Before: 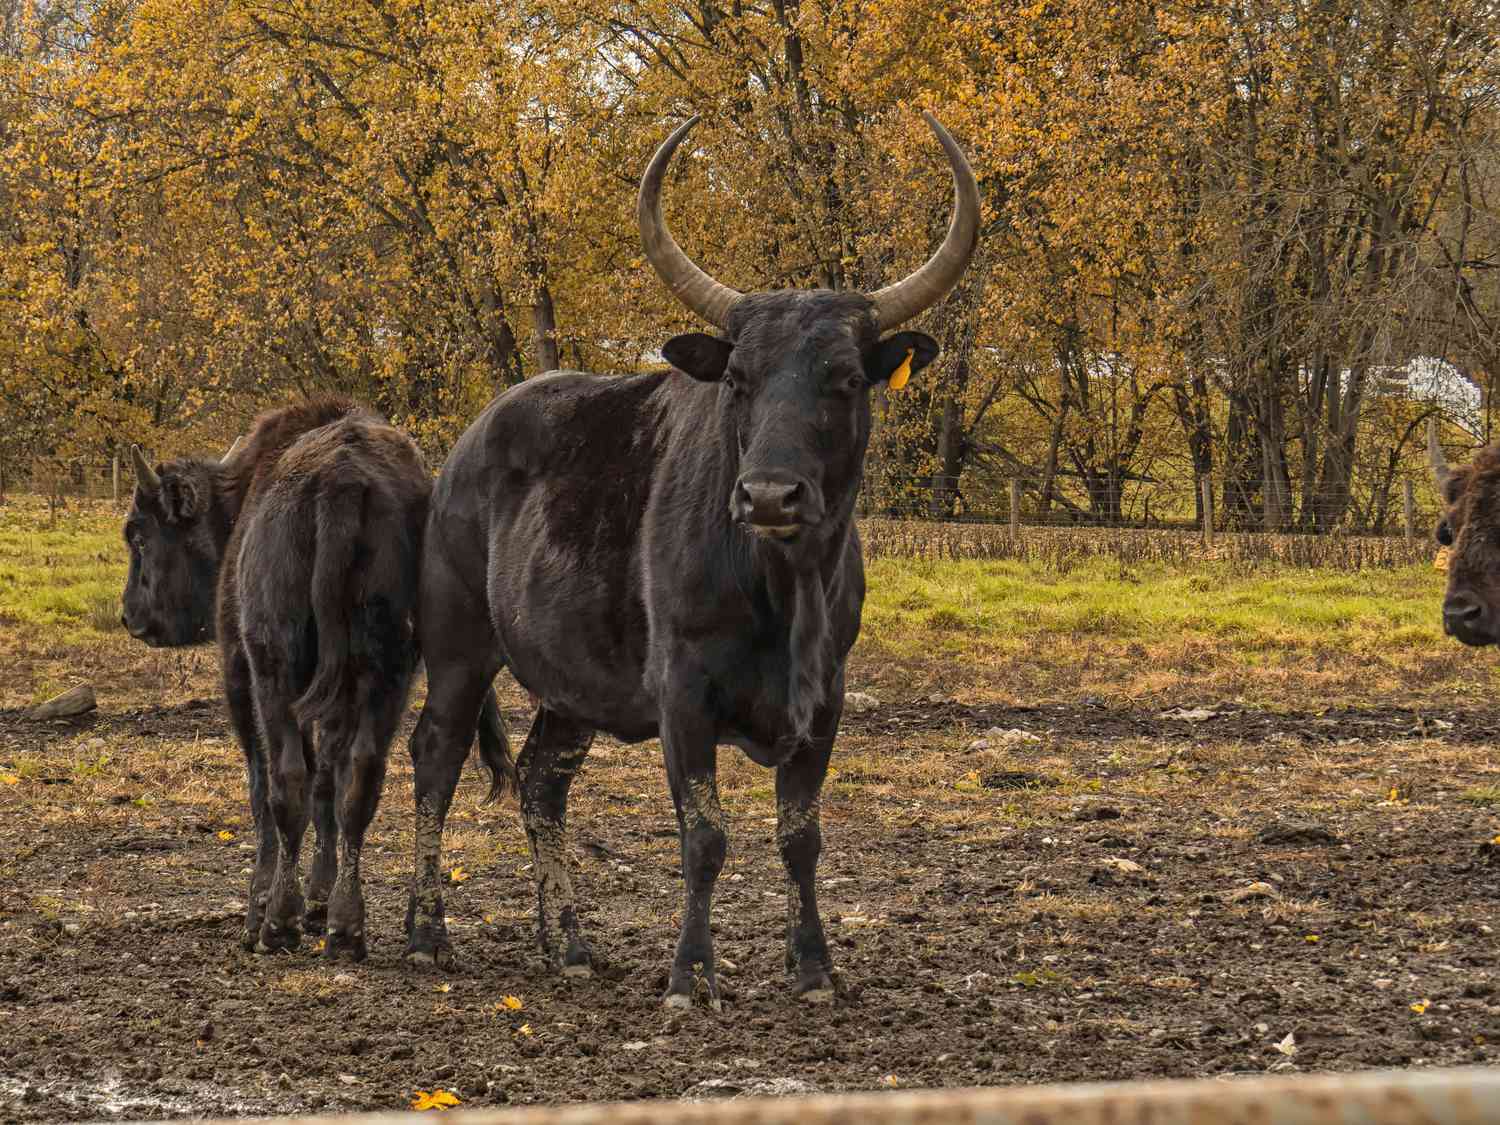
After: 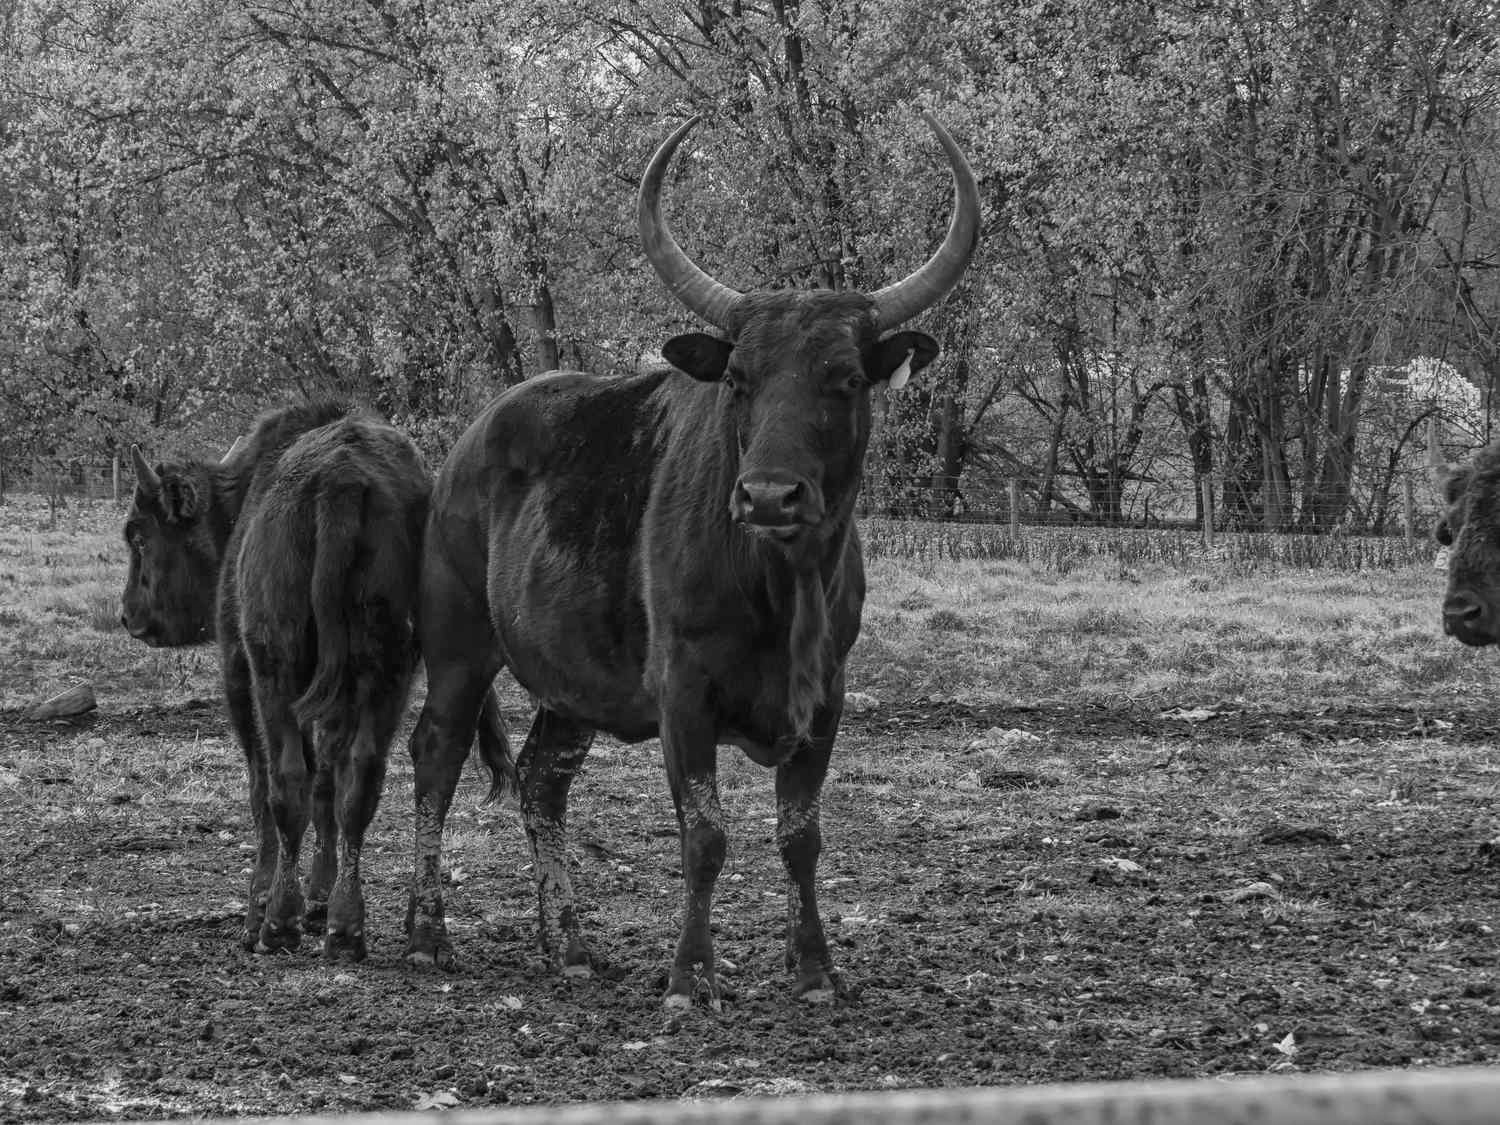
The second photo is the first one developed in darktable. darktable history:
monochrome: a 26.22, b 42.67, size 0.8
